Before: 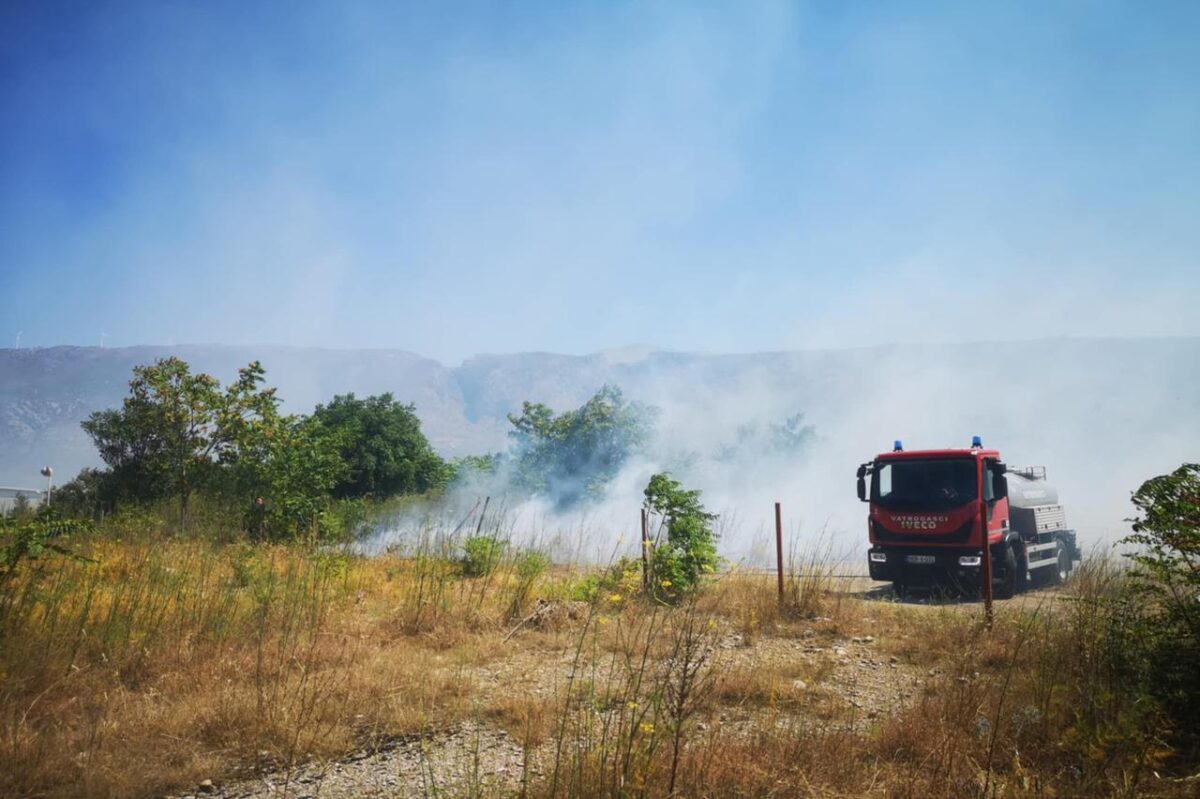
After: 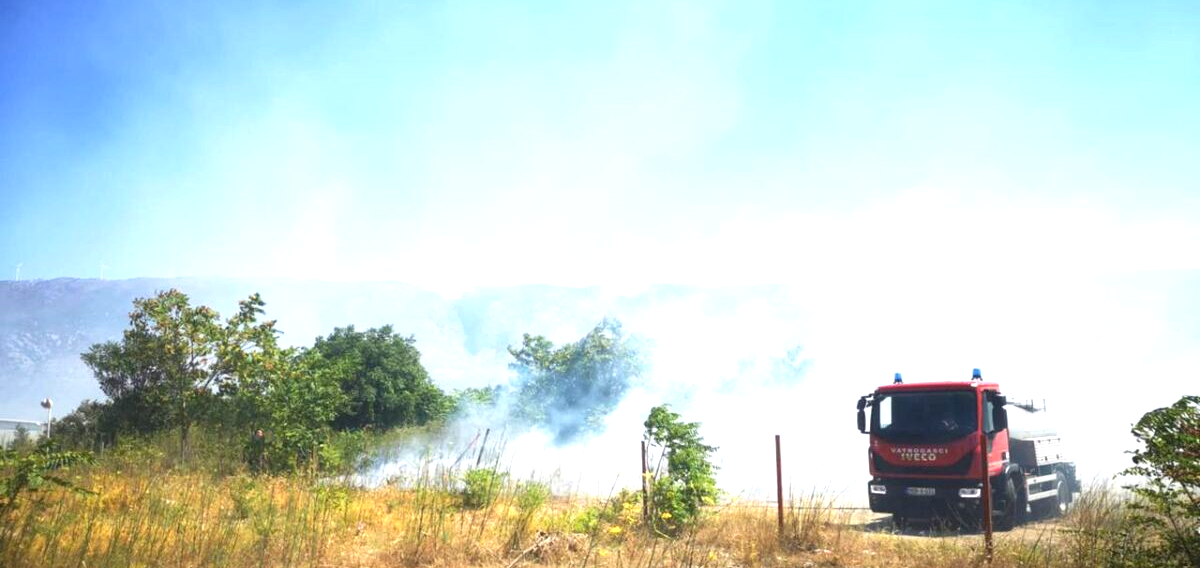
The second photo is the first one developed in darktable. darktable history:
exposure: black level correction 0, exposure 1.099 EV, compensate highlight preservation false
crop and rotate: top 8.591%, bottom 20.203%
